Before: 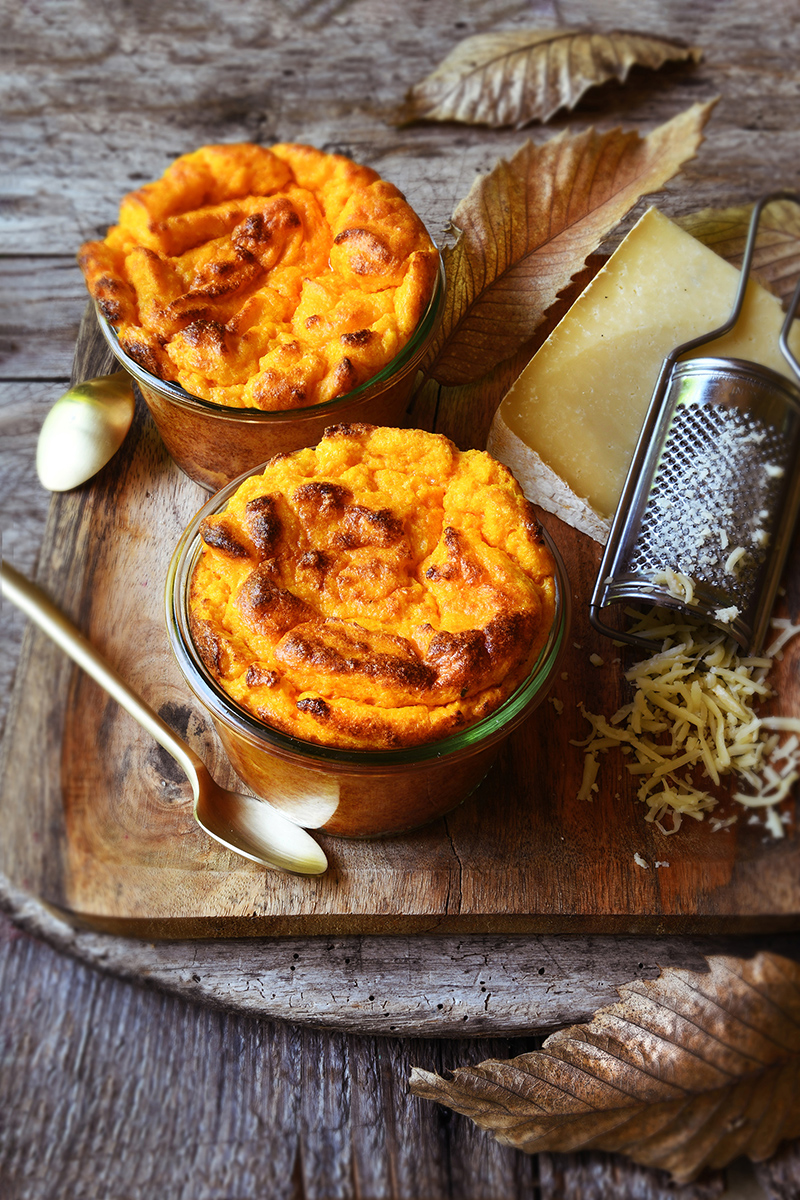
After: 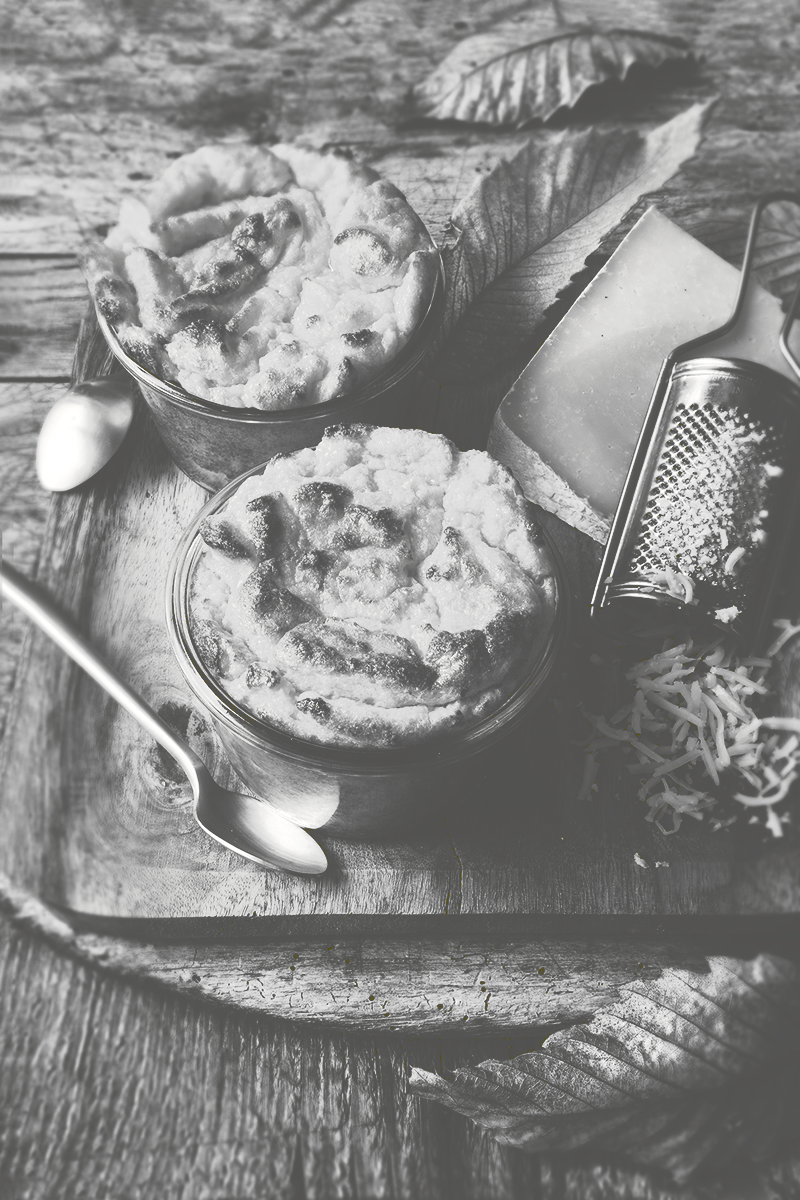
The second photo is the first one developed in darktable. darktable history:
tone curve: curves: ch0 [(0, 0) (0.003, 0.345) (0.011, 0.345) (0.025, 0.345) (0.044, 0.349) (0.069, 0.353) (0.1, 0.356) (0.136, 0.359) (0.177, 0.366) (0.224, 0.378) (0.277, 0.398) (0.335, 0.429) (0.399, 0.476) (0.468, 0.545) (0.543, 0.624) (0.623, 0.721) (0.709, 0.811) (0.801, 0.876) (0.898, 0.913) (1, 1)], preserve colors none
color look up table: target L [98.62, 90.24, 84.56, 88.82, 57.48, 73.68, 60.56, 55.28, 55.54, 39.07, 49.64, 37.41, 13.23, 15.16, 201.68, 76.98, 74.42, 66.24, 66.62, 58.64, 62.08, 48.44, 48.04, 35.3, 29.73, 19.87, 9.263, 100, 88.82, 87.41, 72.94, 79.88, 70.35, 84.56, 64.23, 52.8, 60.56, 42.37, 30.16, 40.32, 19.87, 5.464, 94.45, 88.12, 79.88, 65.11, 56.58, 44.82, 34.03], target a [-0.288, -0.1, -0.002, -0.002, 0, -0.002, 0, 0.001, 0.001, 0, 0, -0.001, -0.376, -0.133, 0, 0, -0.001, 0.001, 0 ×6, -0.001, -0.002, -0.383, -0.097, -0.002, -0.101, -0.001, 0, 0, -0.002, 0.001, 0, 0, -0.001, 0, 0, -0.002, -0.301, -0.1, -0.002, 0, 0, 0.001, -0.001, -0.002], target b [3.608, 1.239, 0.023, 0.023, 0.002, 0.023, 0.002, -0.004, -0.004, -0.002, 0.002, 0.002, 5.122, 1.678, -0.001, 0.002, 0.003, -0.004, 0.003, -0.004, 0.002 ×4, 0.015, 0.017, 5.094, 1.21, 0.023, 1.248, 0.003, 0.002, 0.002, 0.023, -0.004, 0.002, 0.002, 0.002, 0.003, 0.002, 0.017, 3.707, 1.227, 0.023, 0.002, 0.002, -0.004, 0.016, 0.015], num patches 49
